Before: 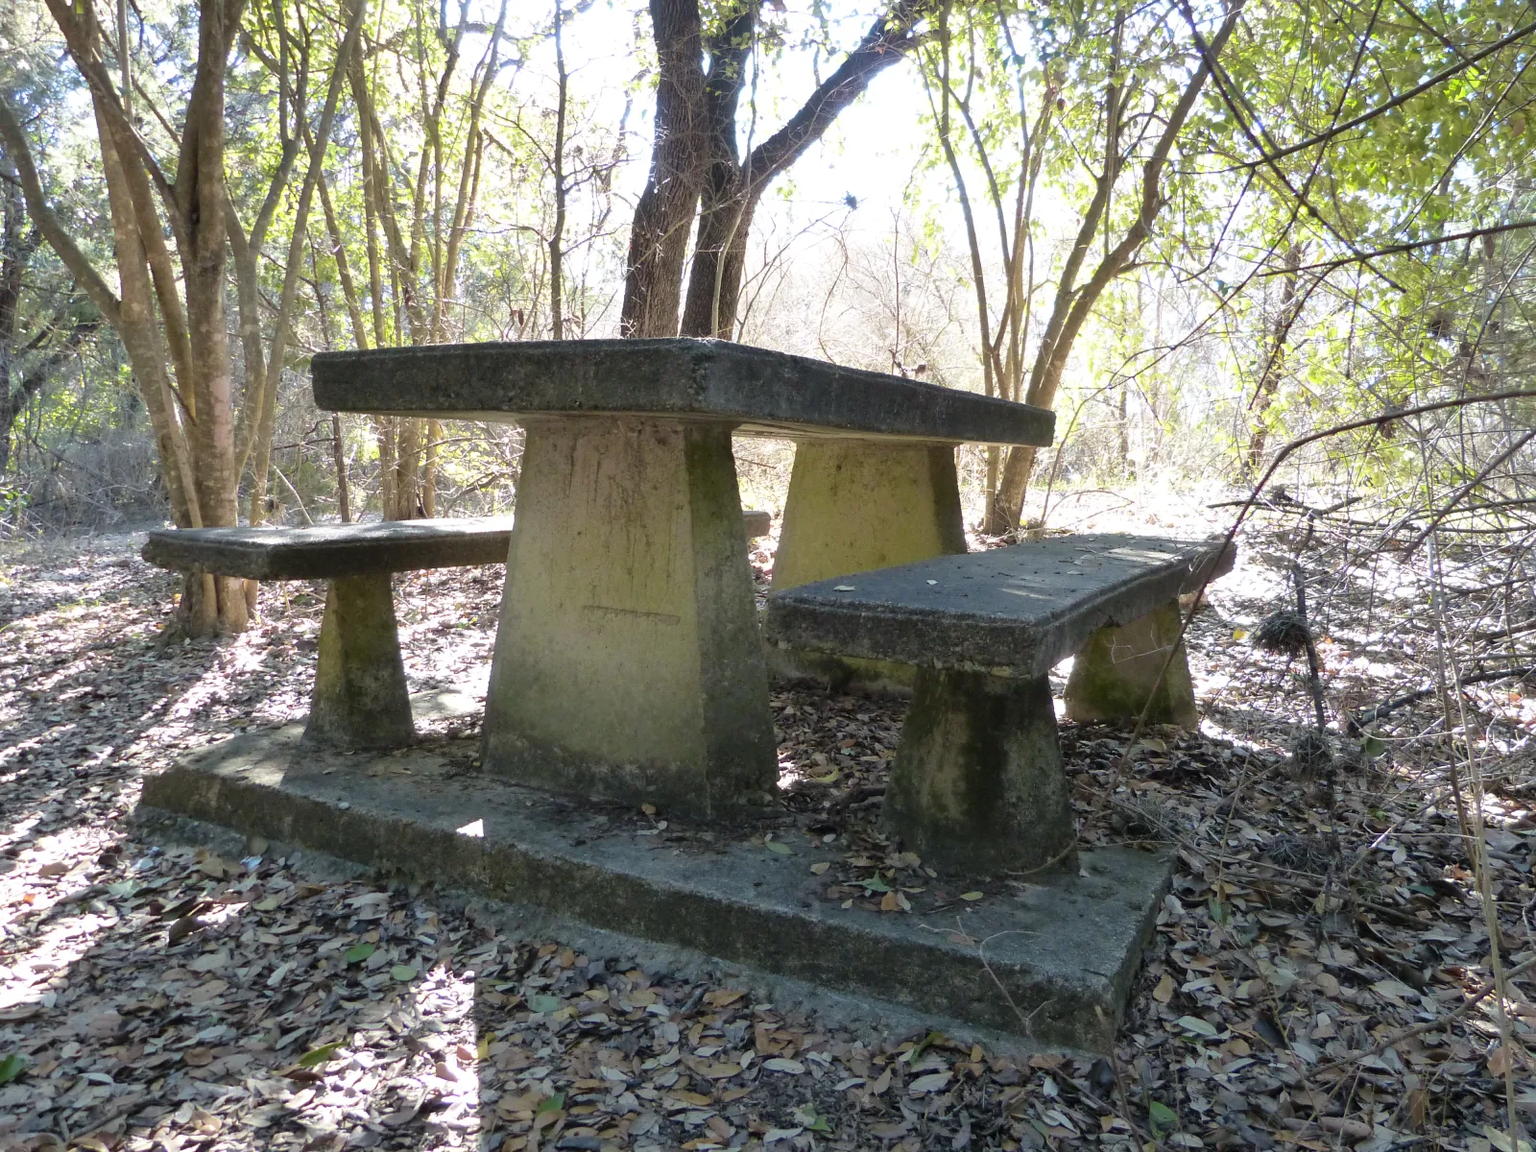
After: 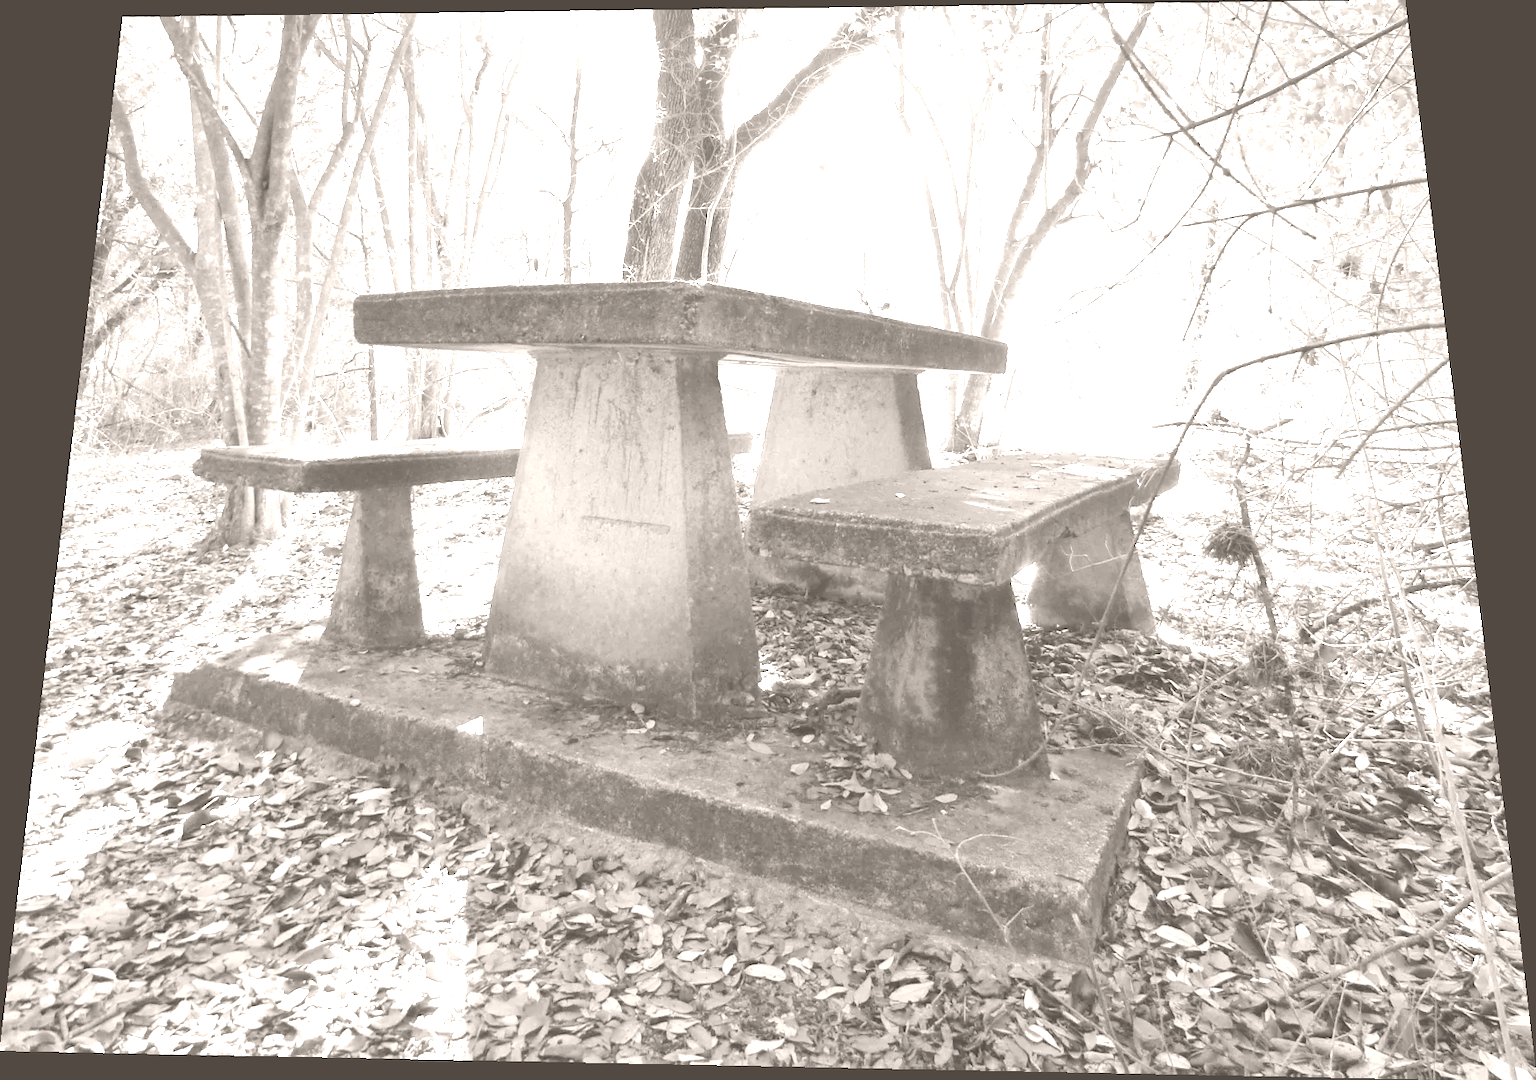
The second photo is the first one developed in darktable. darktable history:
exposure: exposure 0.722 EV, compensate highlight preservation false
rotate and perspective: rotation 0.128°, lens shift (vertical) -0.181, lens shift (horizontal) -0.044, shear 0.001, automatic cropping off
colorize: hue 34.49°, saturation 35.33%, source mix 100%, lightness 55%, version 1
